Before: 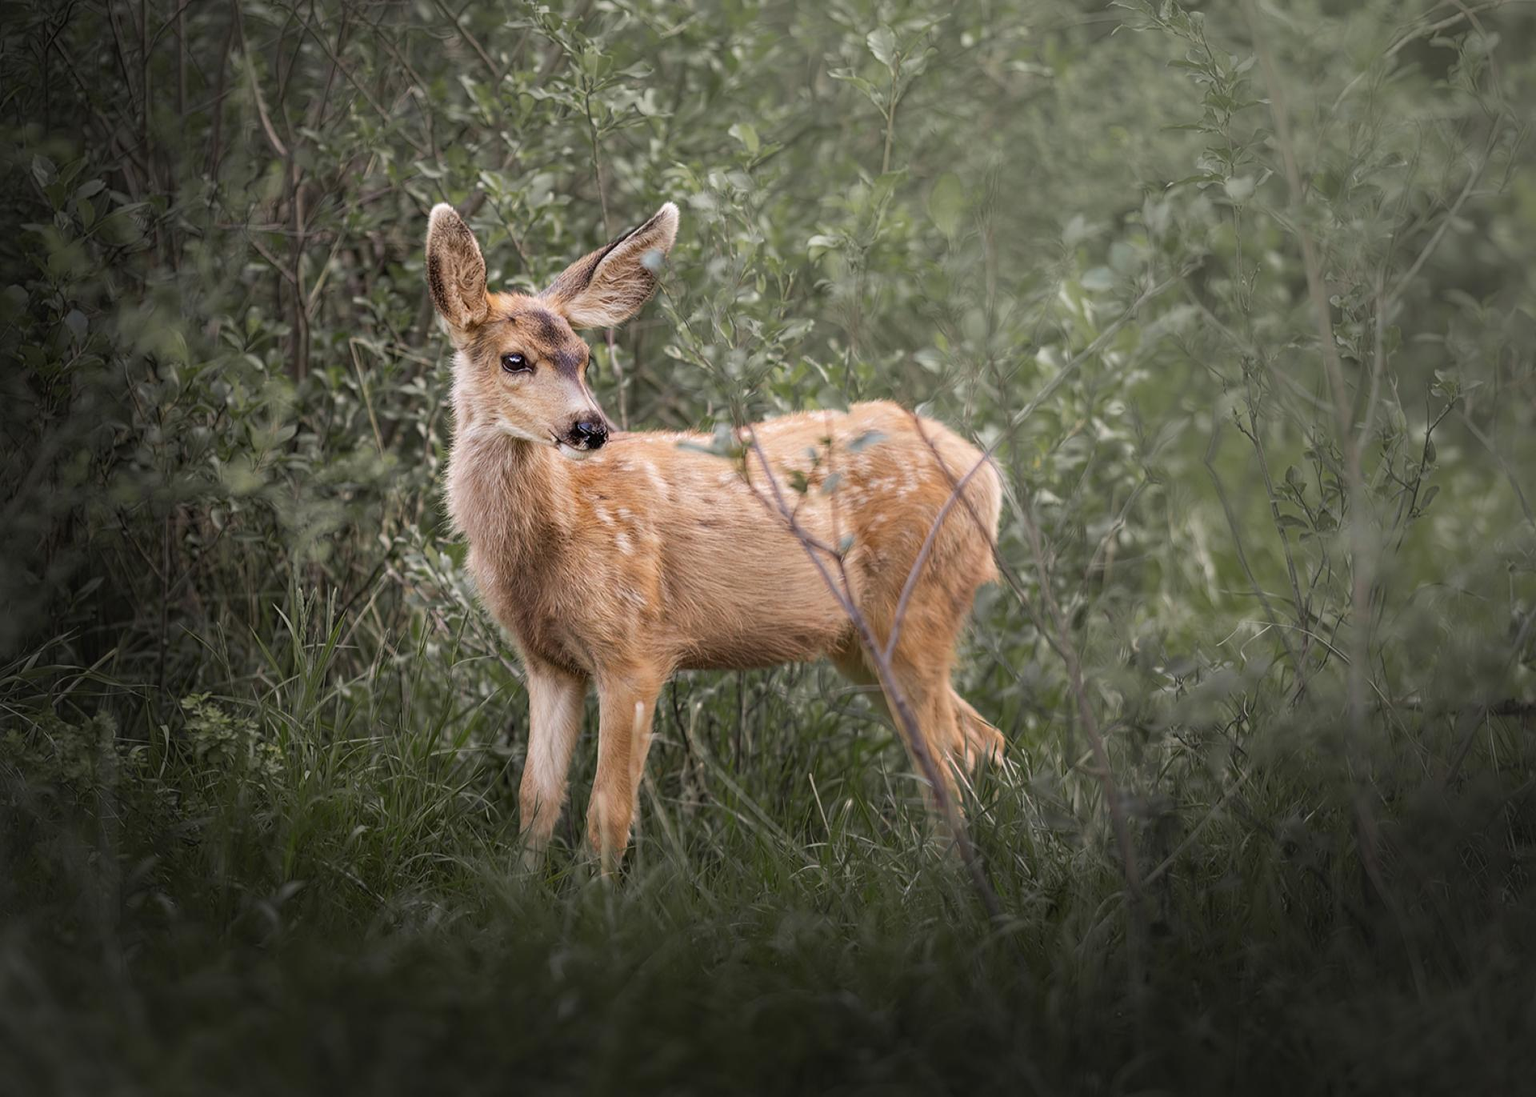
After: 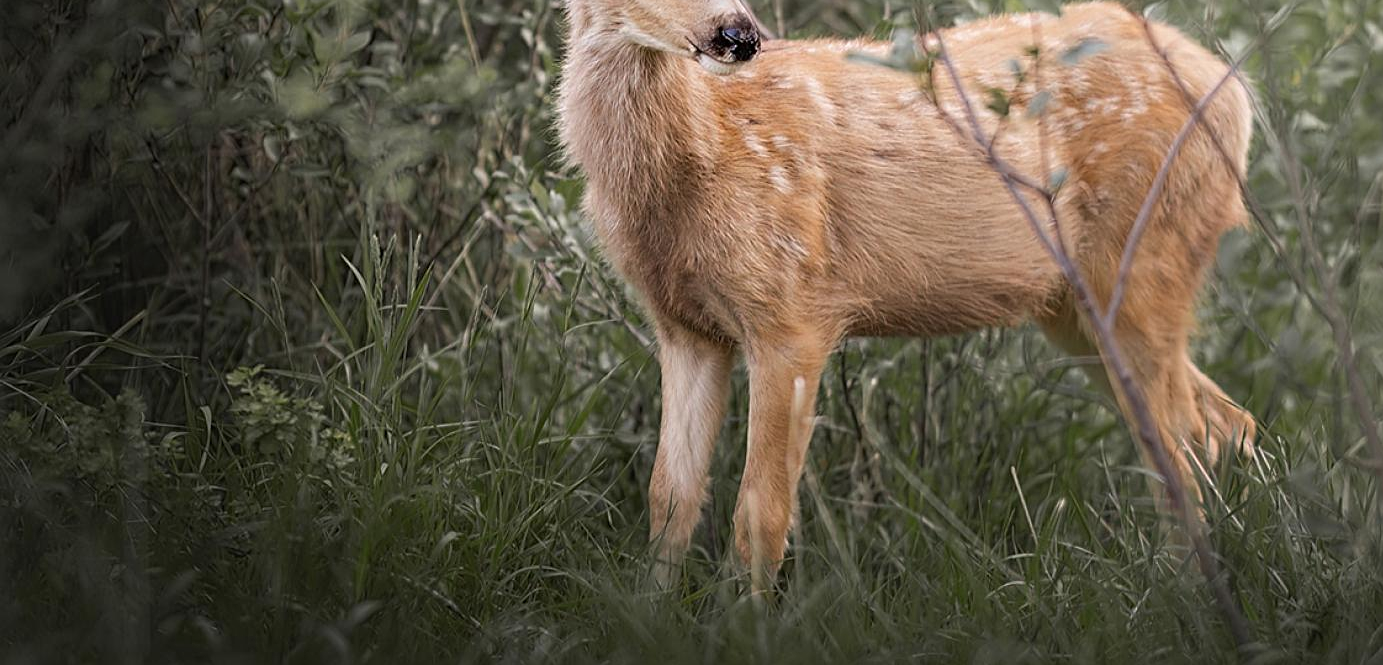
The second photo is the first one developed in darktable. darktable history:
crop: top 36.498%, right 27.964%, bottom 14.995%
local contrast: mode bilateral grid, contrast 100, coarseness 100, detail 91%, midtone range 0.2
sharpen: radius 2.529, amount 0.323
